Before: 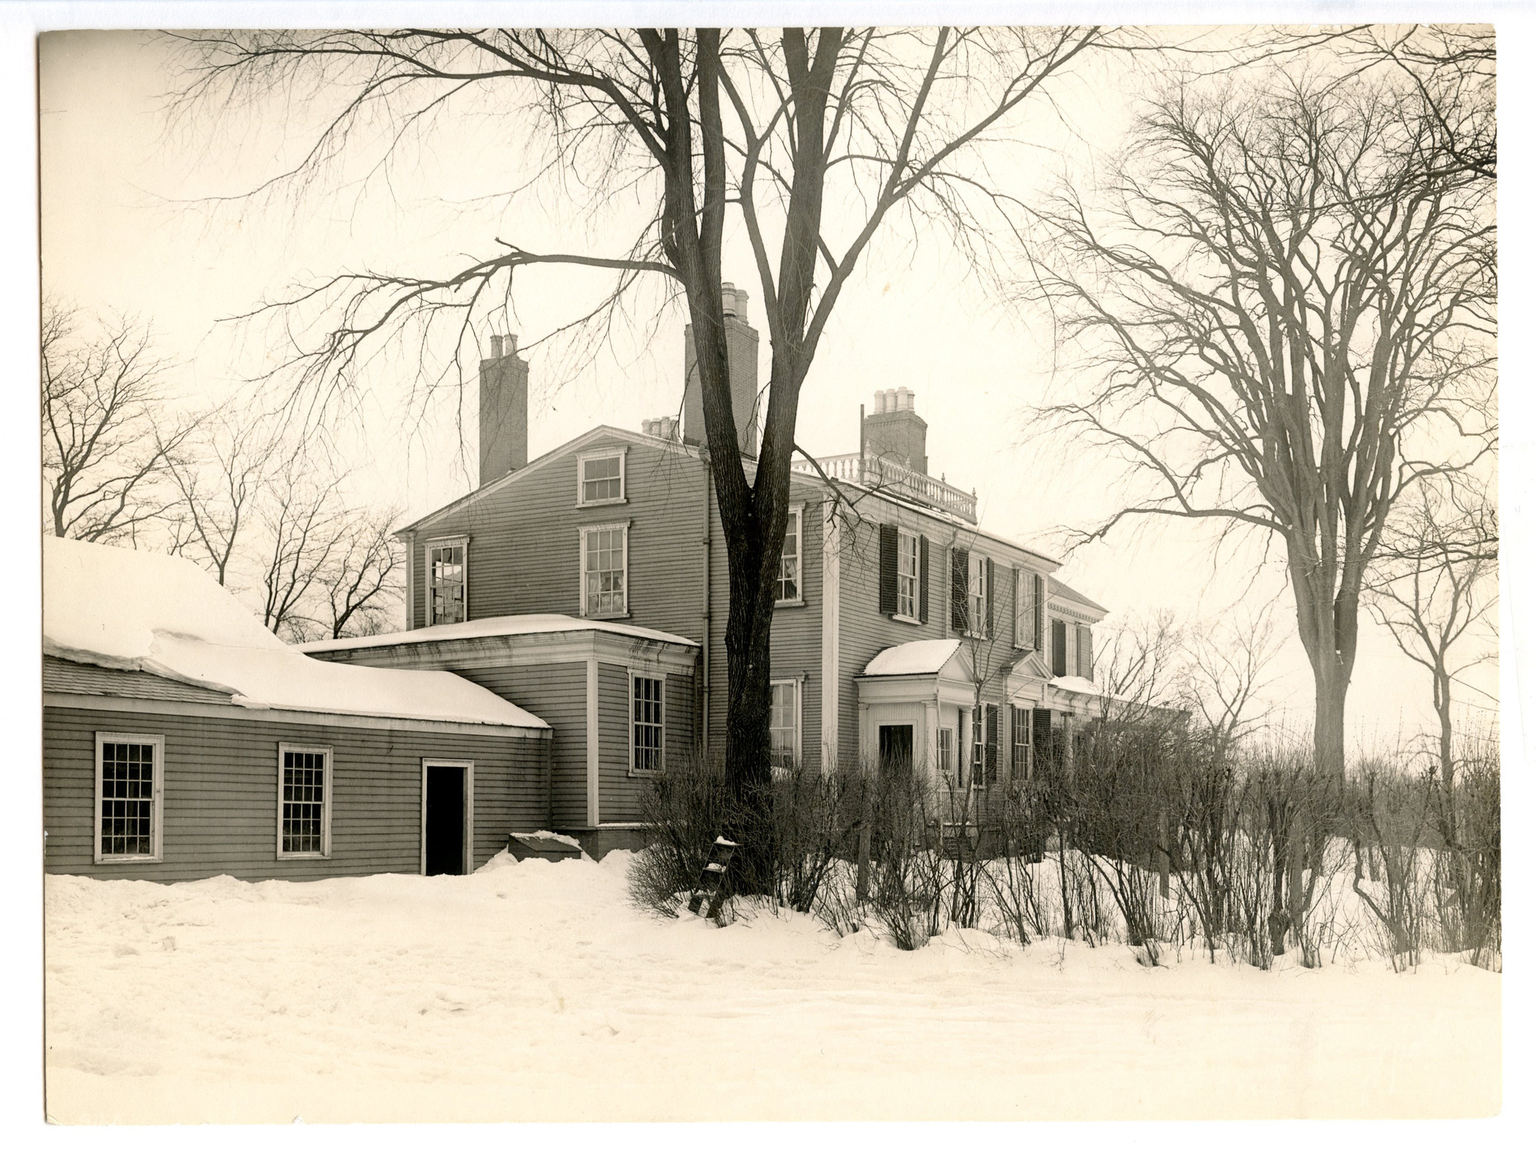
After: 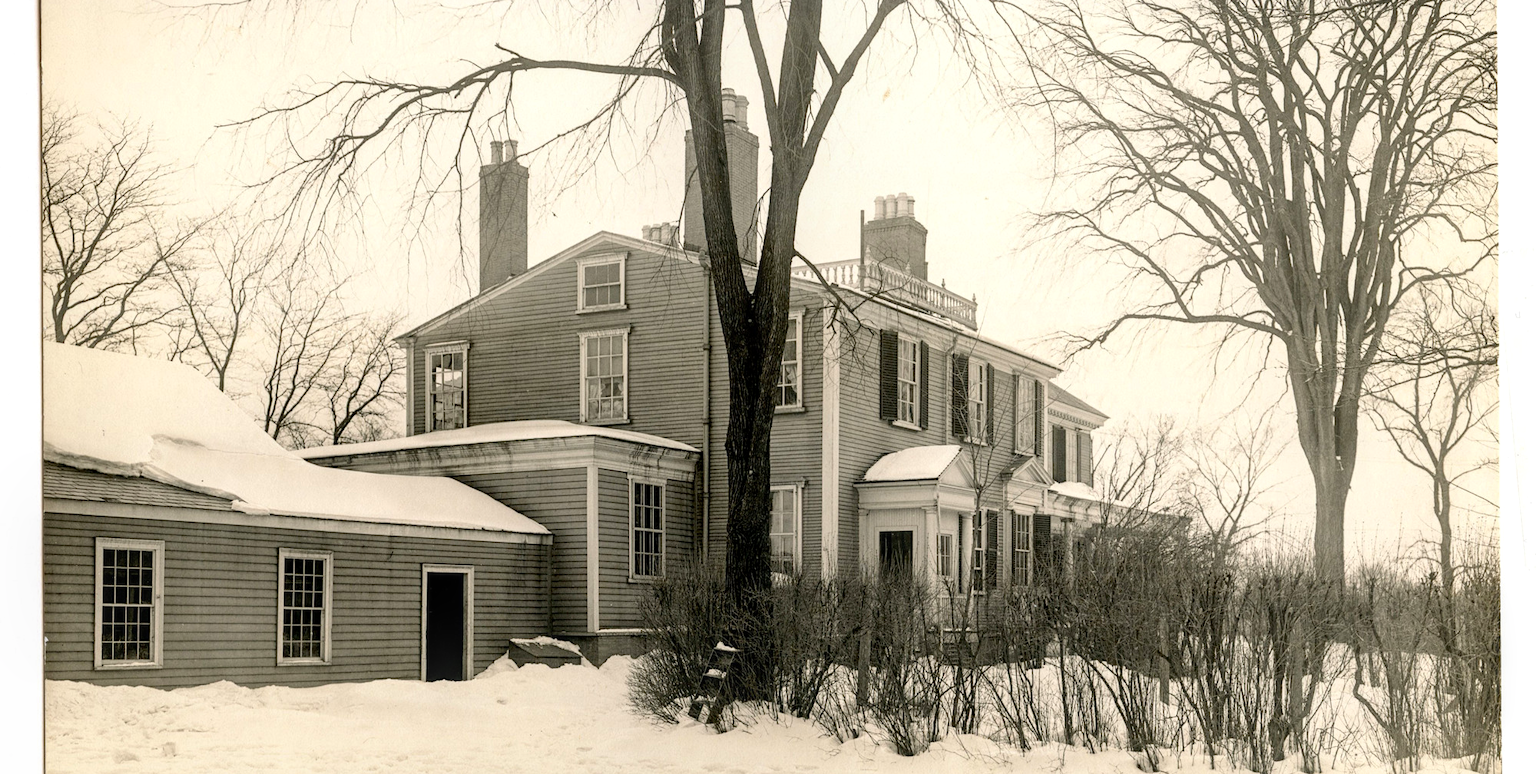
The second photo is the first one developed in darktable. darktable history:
crop: top 16.727%, bottom 16.727%
contrast brightness saturation: contrast 0.04, saturation 0.16
local contrast: on, module defaults
